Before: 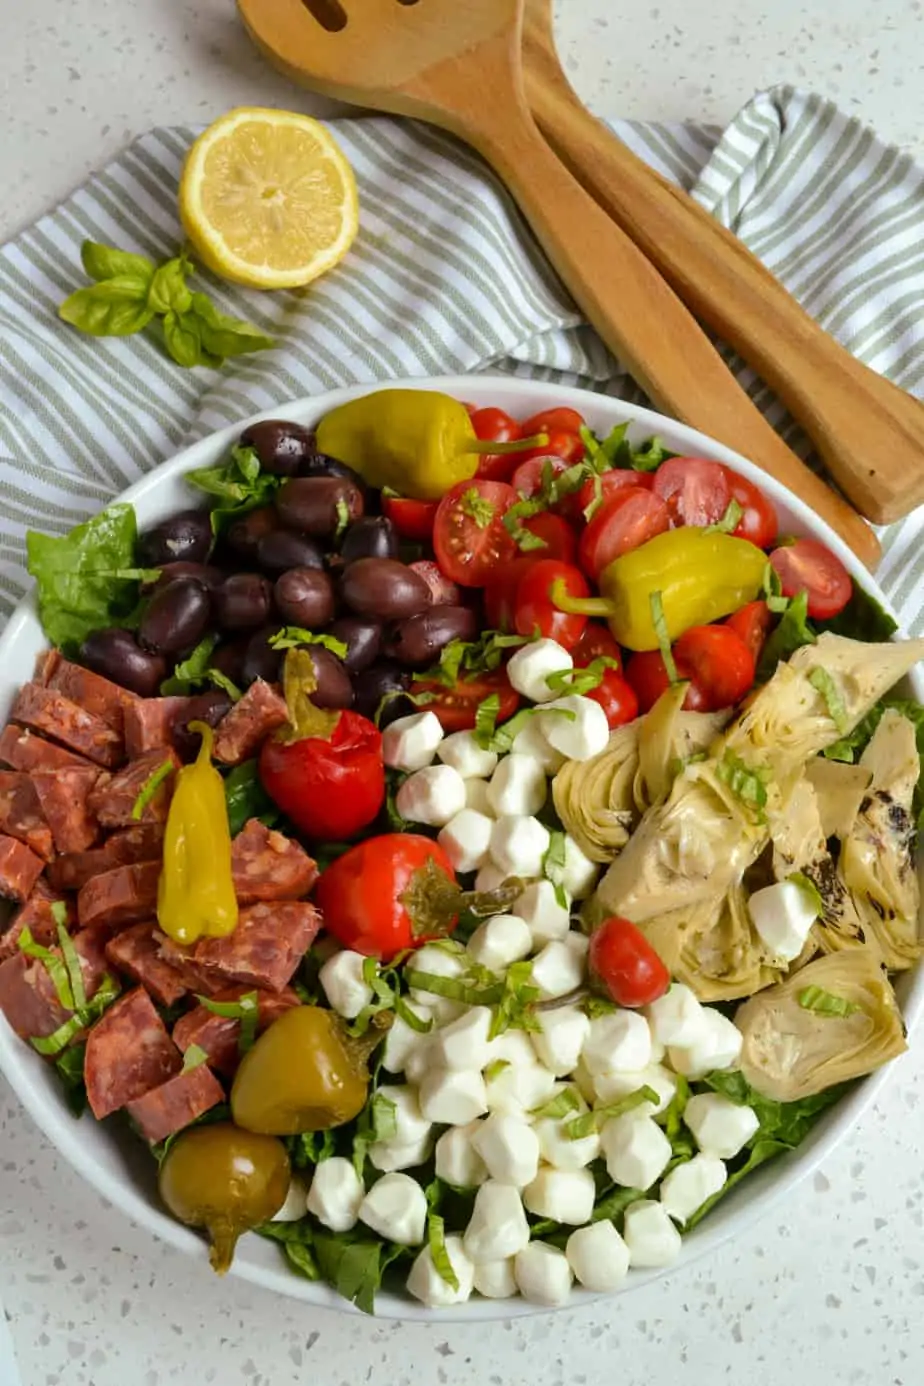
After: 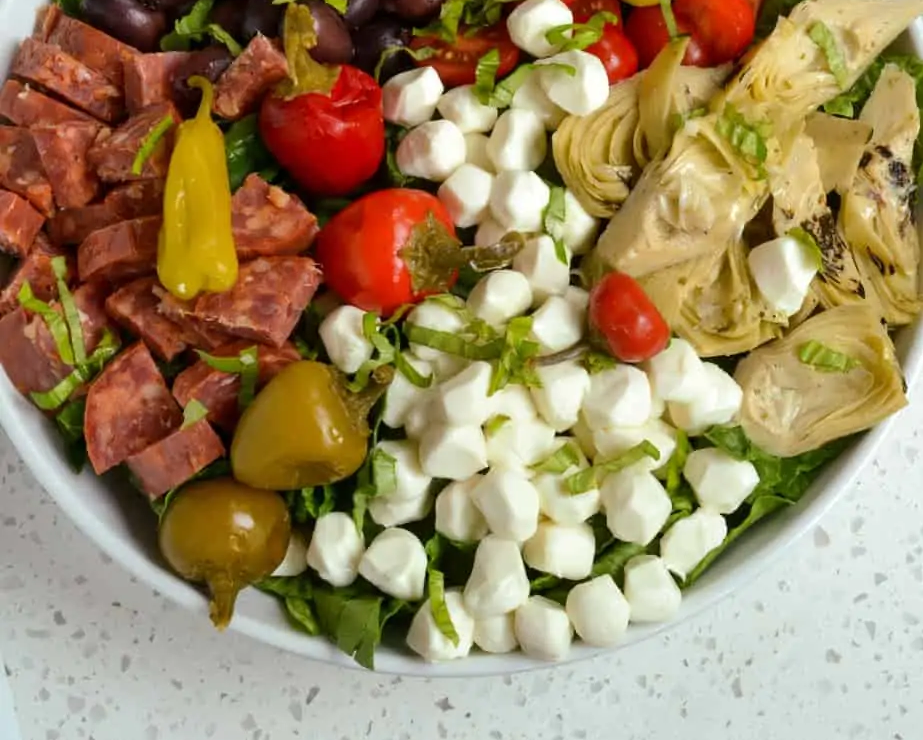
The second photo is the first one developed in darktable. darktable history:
crop and rotate: top 46.567%, right 0.102%
